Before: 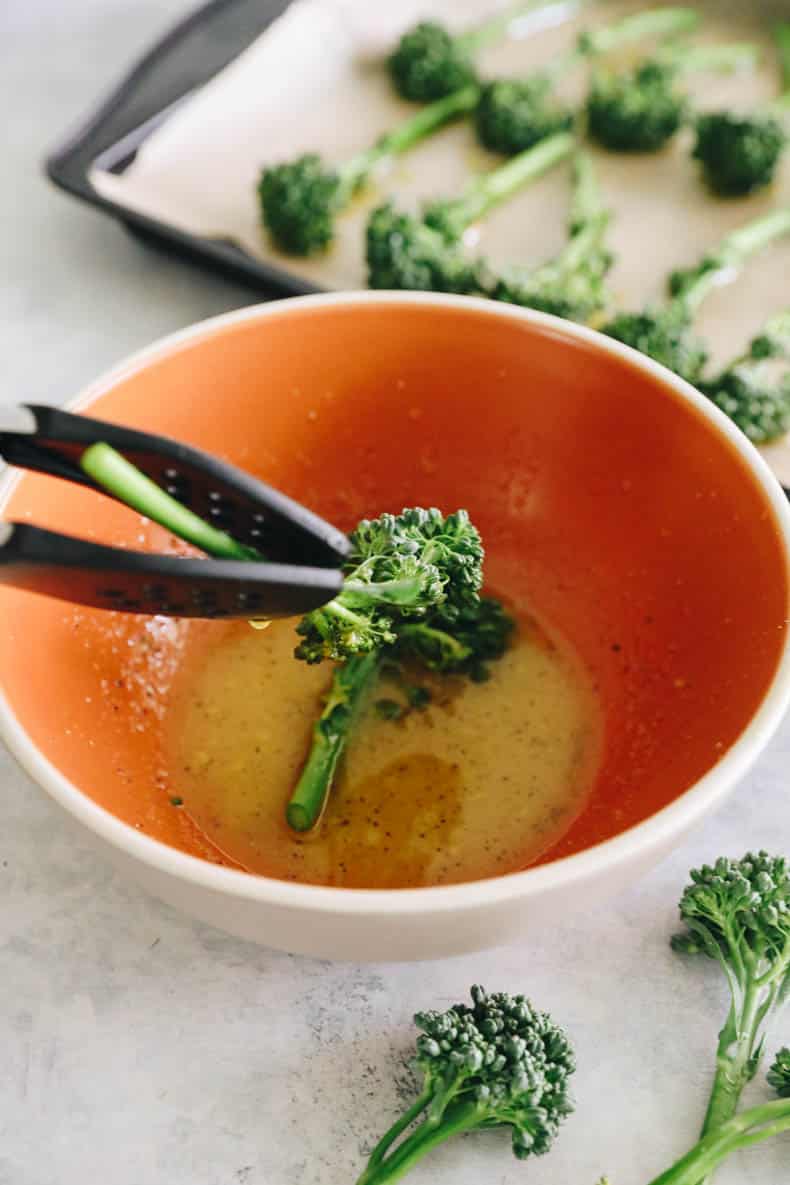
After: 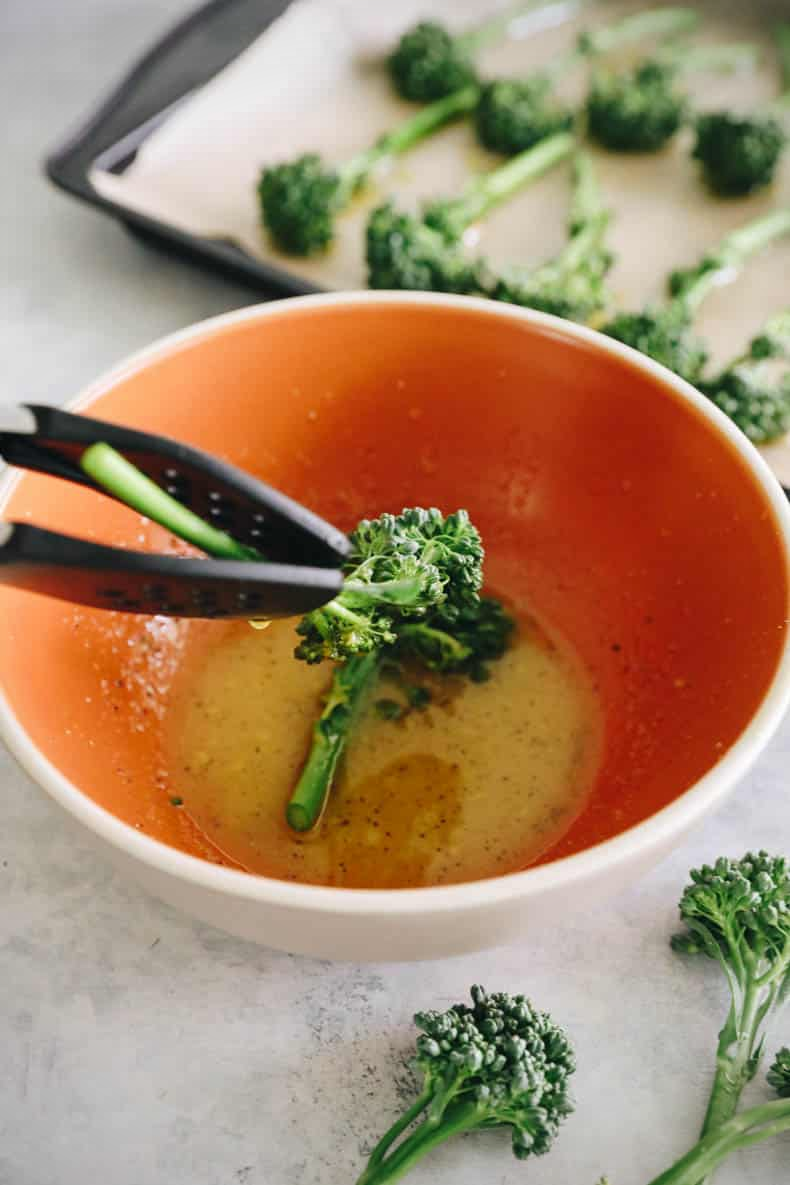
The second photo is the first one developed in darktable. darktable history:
vignetting: fall-off radius 61.08%
shadows and highlights: shadows 36.94, highlights -27.54, soften with gaussian
